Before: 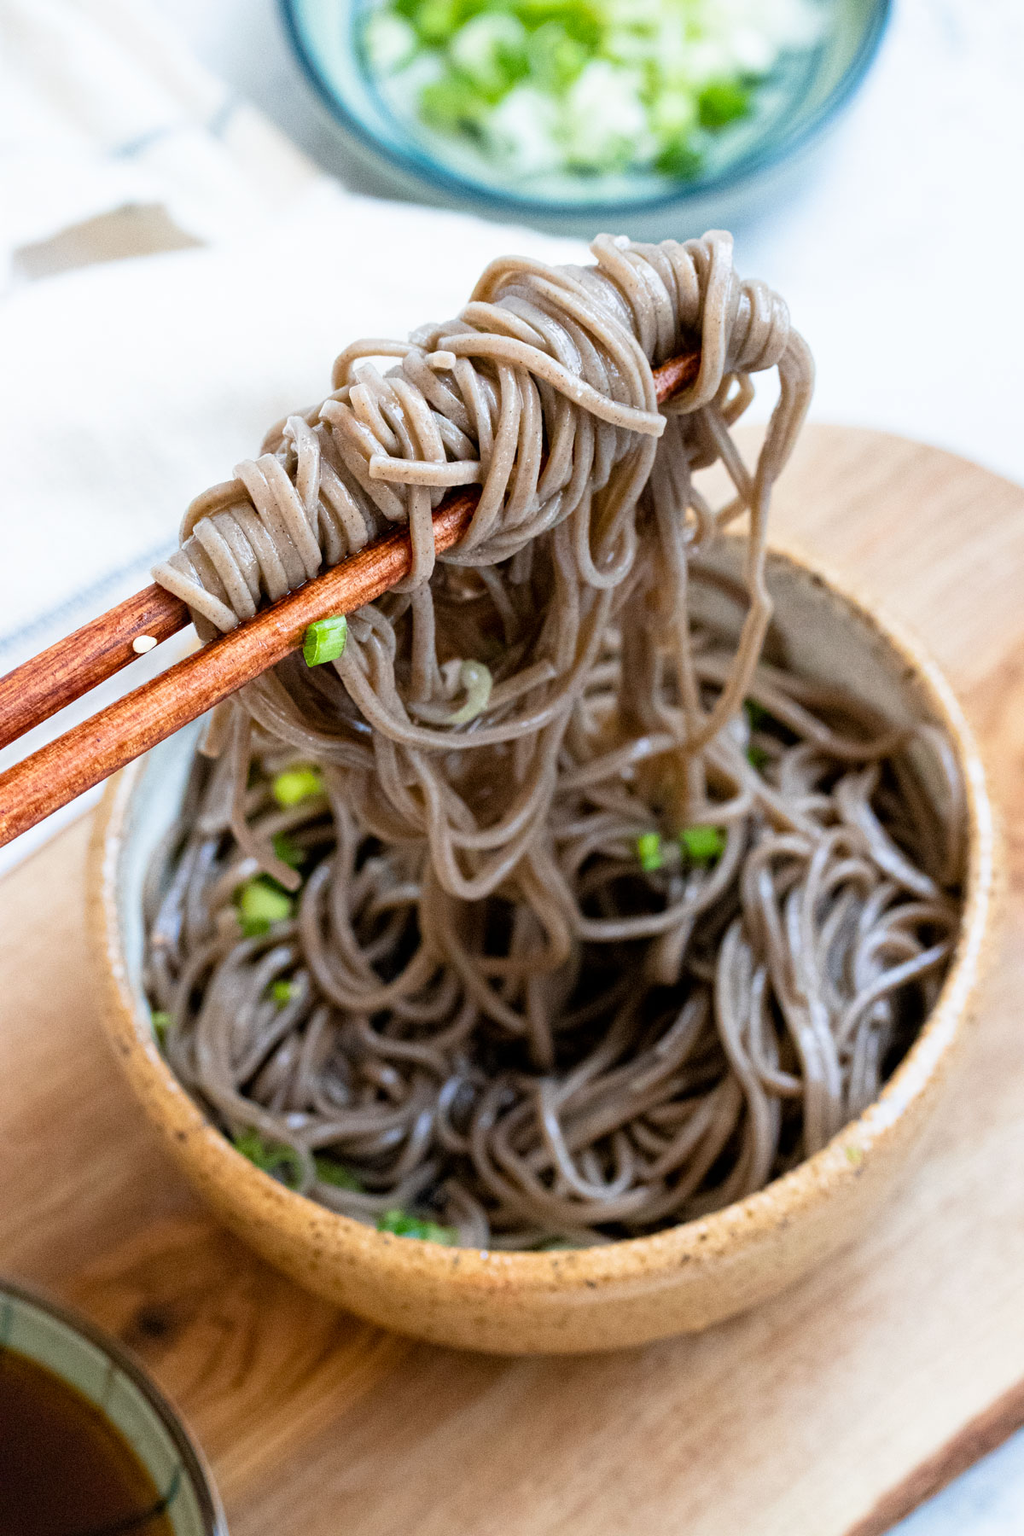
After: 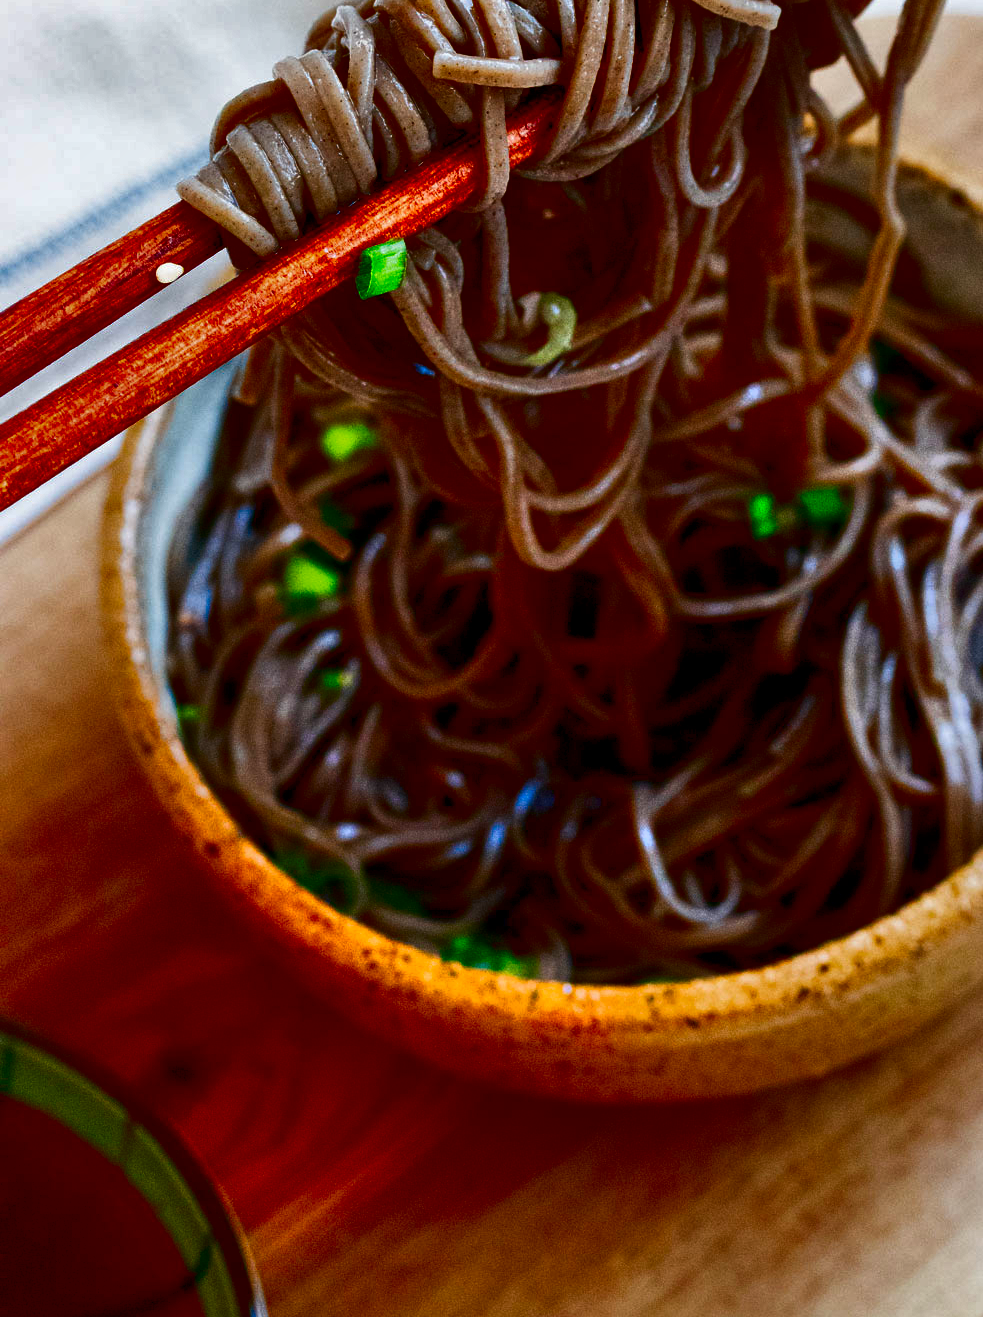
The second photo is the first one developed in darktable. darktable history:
shadows and highlights: soften with gaussian
color balance rgb: perceptual saturation grading › global saturation -3.713%, saturation formula JzAzBz (2021)
crop: top 26.814%, right 18.01%
contrast brightness saturation: brightness -0.98, saturation 0.981
